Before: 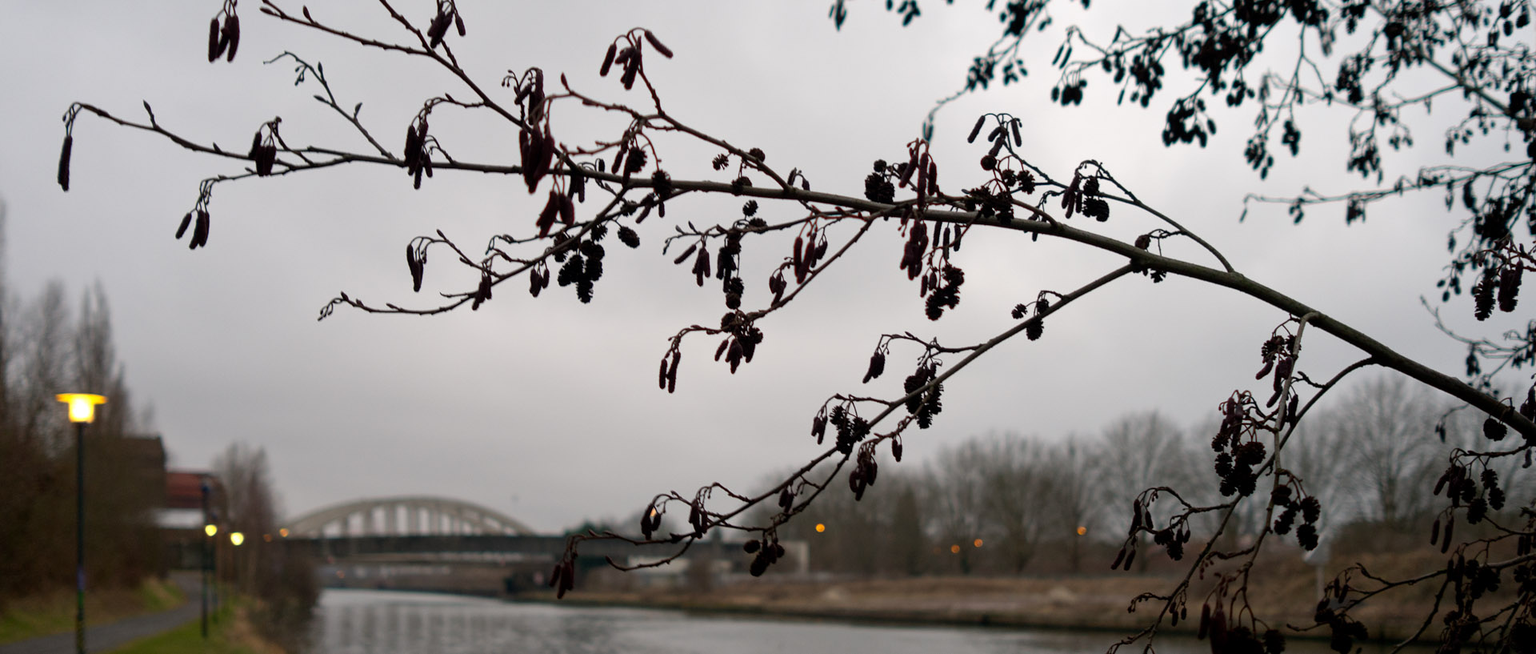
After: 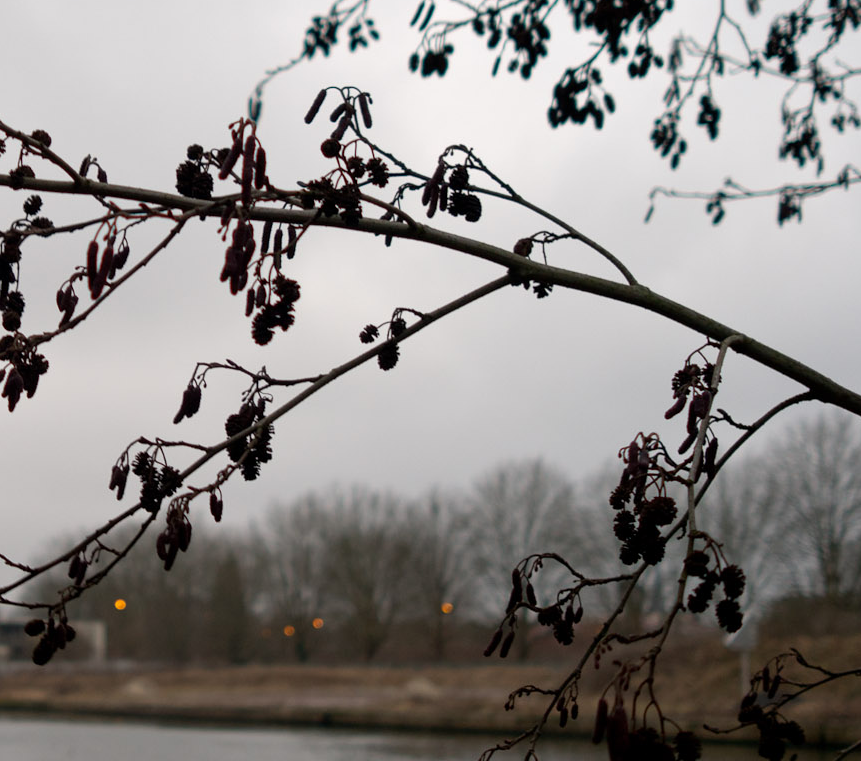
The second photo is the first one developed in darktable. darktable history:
color correction: highlights b* 0.043
crop: left 47.154%, top 6.745%, right 7.964%
